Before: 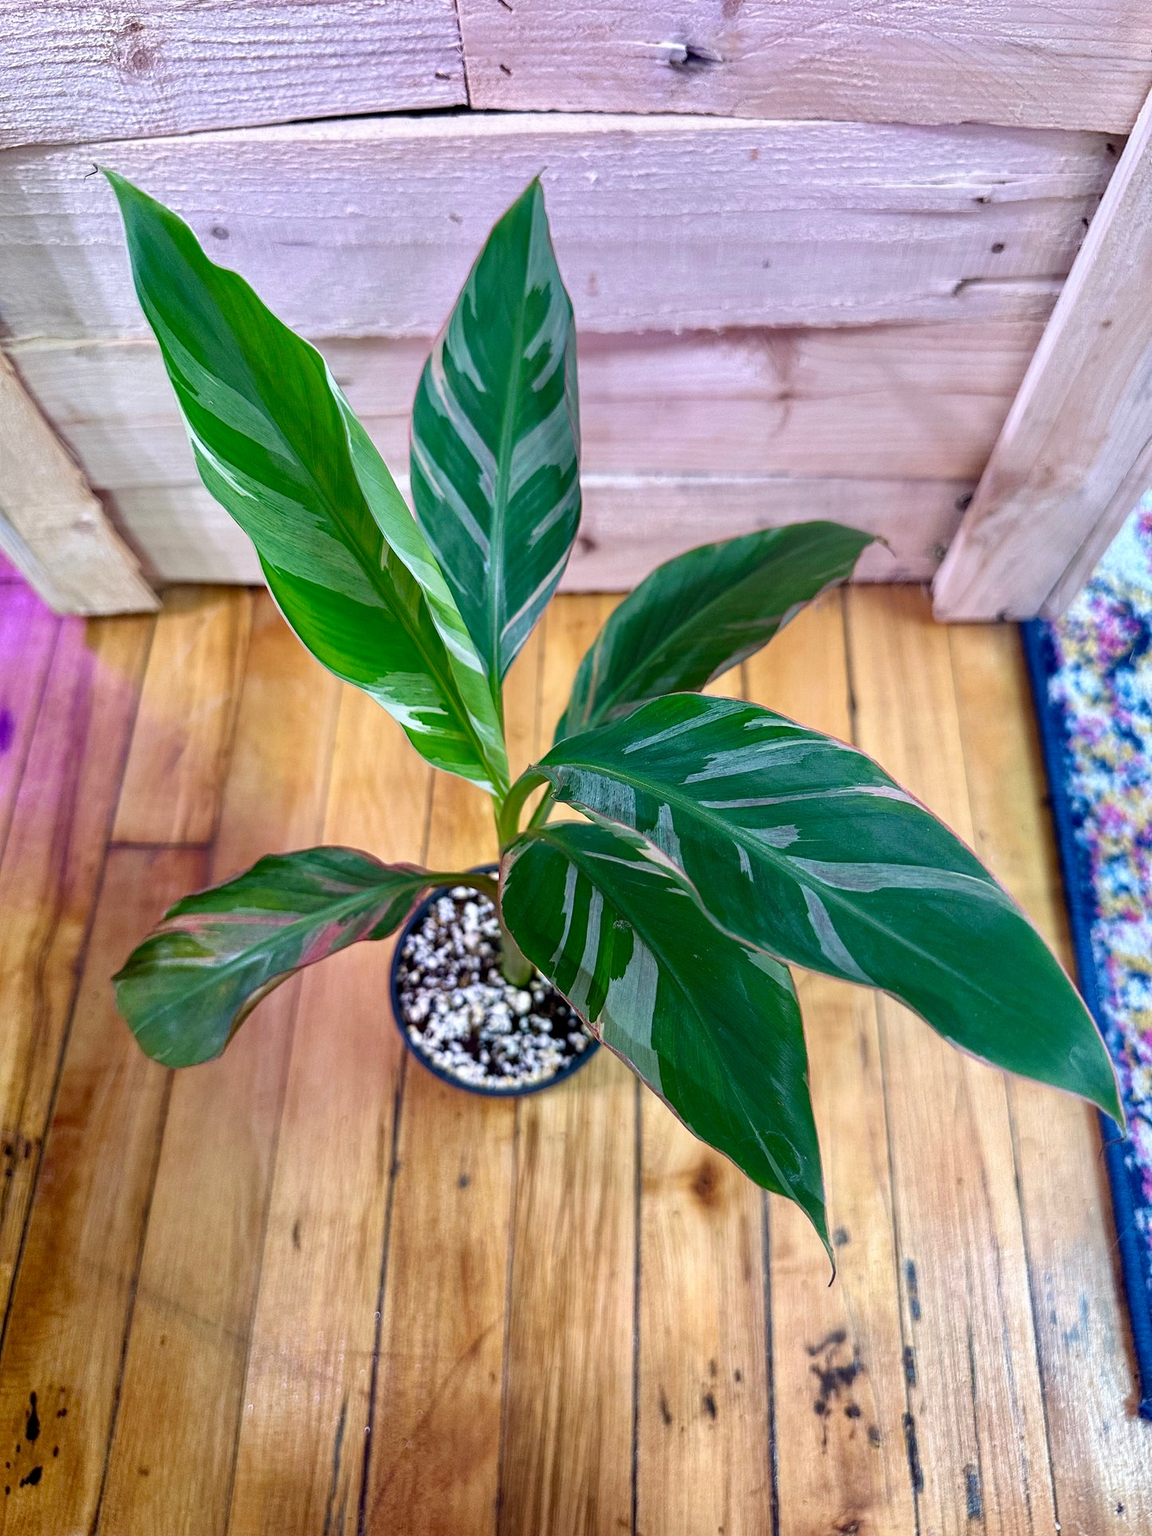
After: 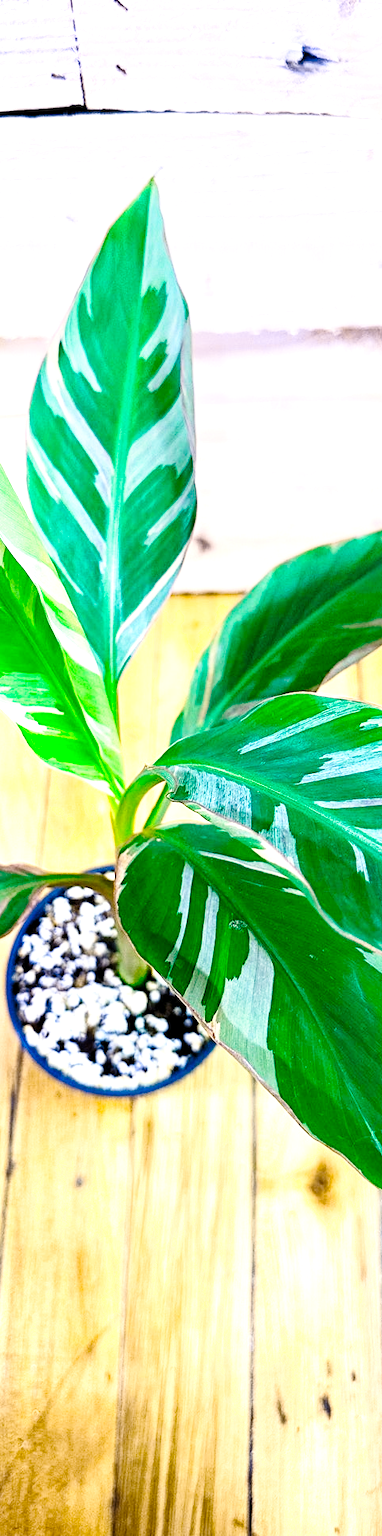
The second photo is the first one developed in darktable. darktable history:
base curve: curves: ch0 [(0, 0) (0.028, 0.03) (0.121, 0.232) (0.46, 0.748) (0.859, 0.968) (1, 1)], preserve colors none
color balance rgb: shadows lift › chroma 1.41%, shadows lift › hue 260°, power › chroma 0.5%, power › hue 260°, highlights gain › chroma 1%, highlights gain › hue 27°, saturation formula JzAzBz (2021)
tone curve: curves: ch1 [(0, 0) (0.173, 0.145) (0.467, 0.477) (0.808, 0.611) (1, 1)]; ch2 [(0, 0) (0.255, 0.314) (0.498, 0.509) (0.694, 0.64) (1, 1)], color space Lab, independent channels, preserve colors none
exposure: black level correction 0, exposure 0.7 EV, compensate exposure bias true, compensate highlight preservation false
color correction: saturation 1.8
crop: left 33.36%, right 33.36%
levels: levels [0.016, 0.484, 0.953]
shadows and highlights: shadows 0, highlights 40
